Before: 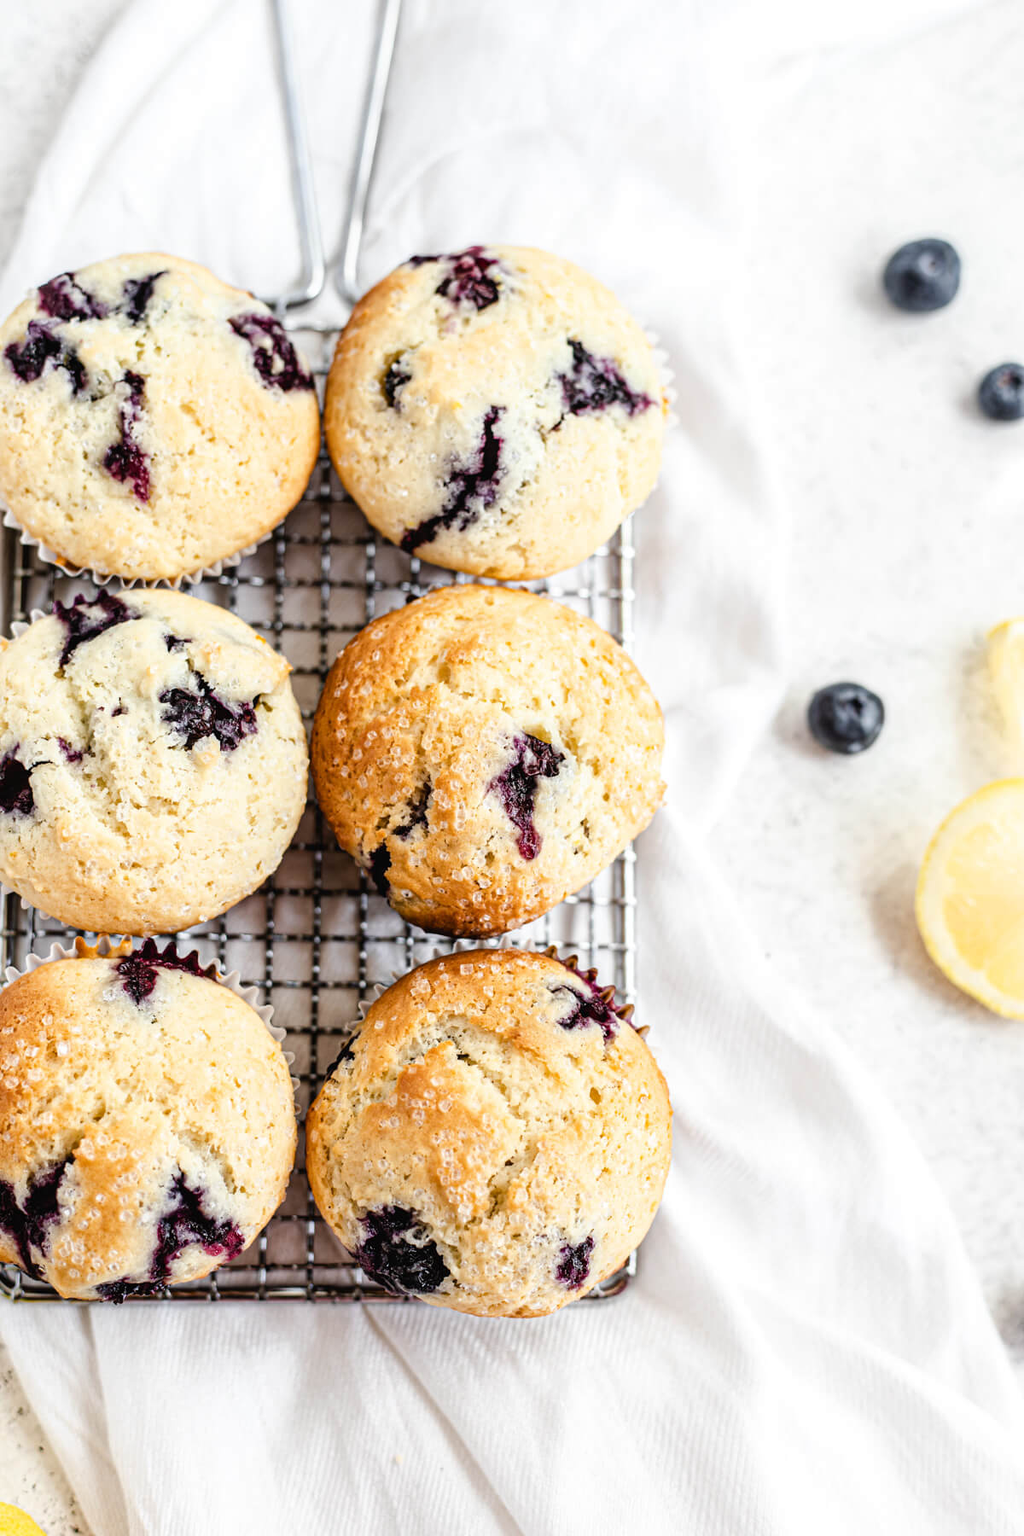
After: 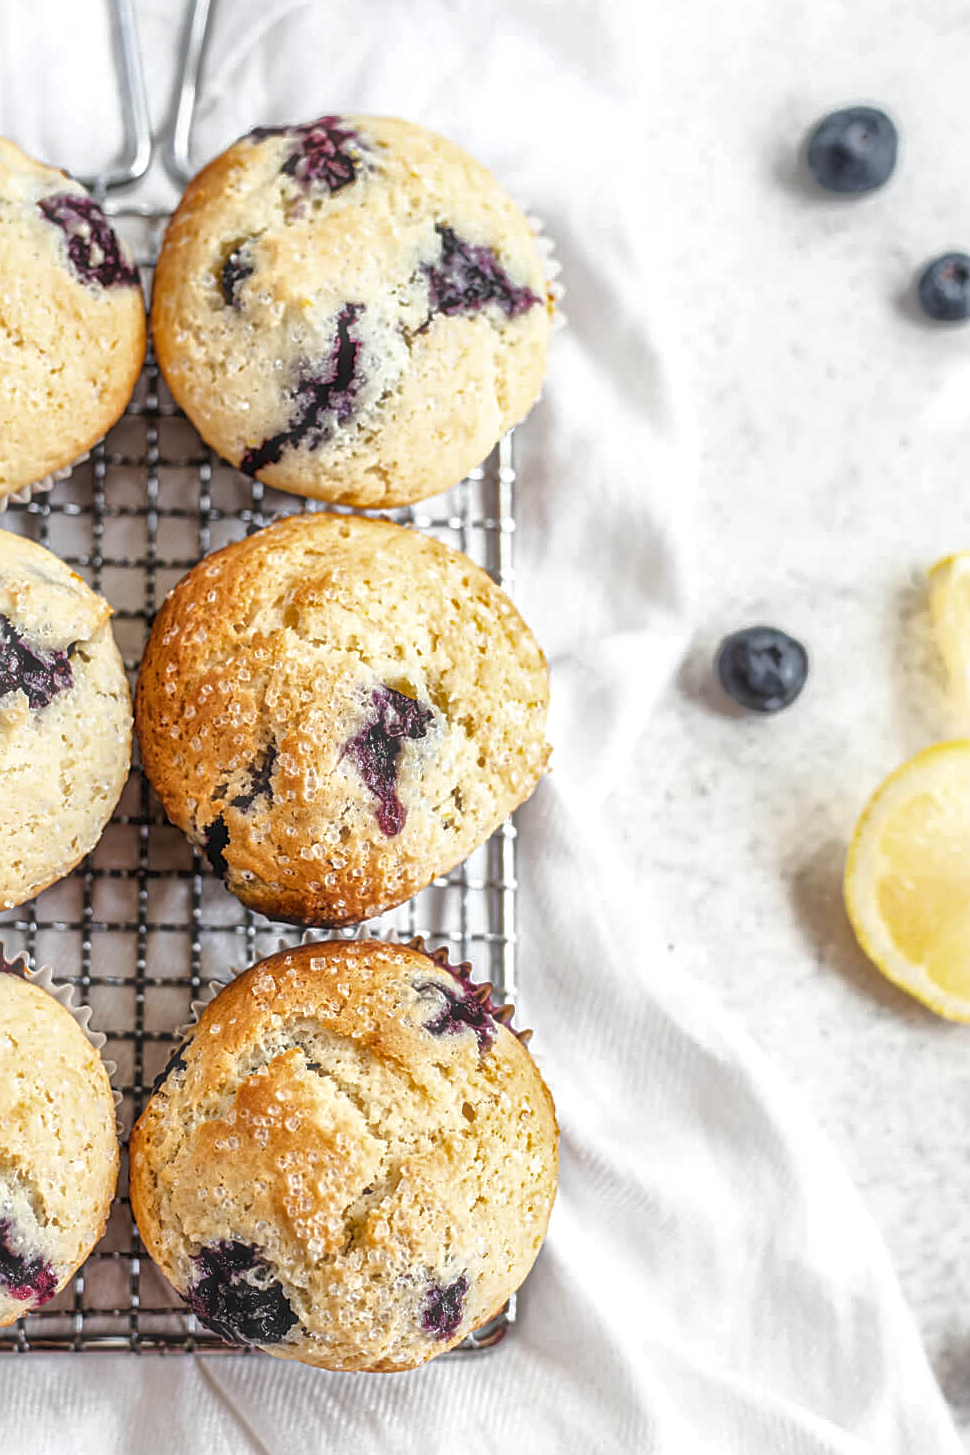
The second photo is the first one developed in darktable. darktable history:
crop: left 19.159%, top 9.58%, bottom 9.58%
haze removal: strength -0.1, adaptive false
sharpen: on, module defaults
local contrast: on, module defaults
shadows and highlights: on, module defaults
